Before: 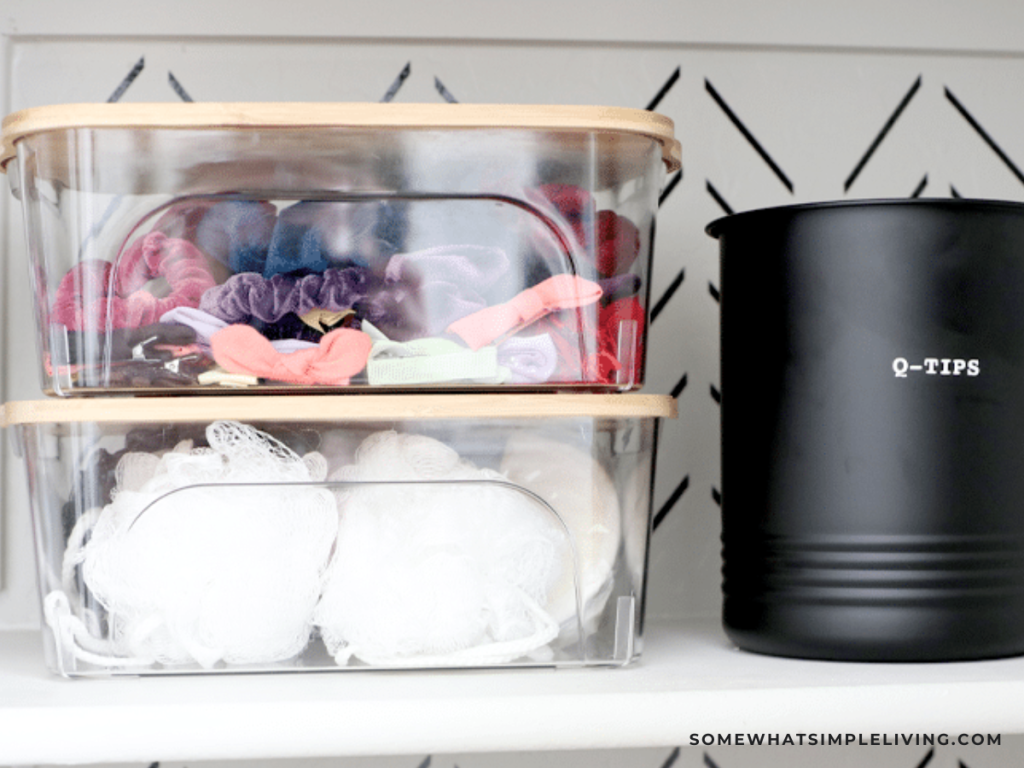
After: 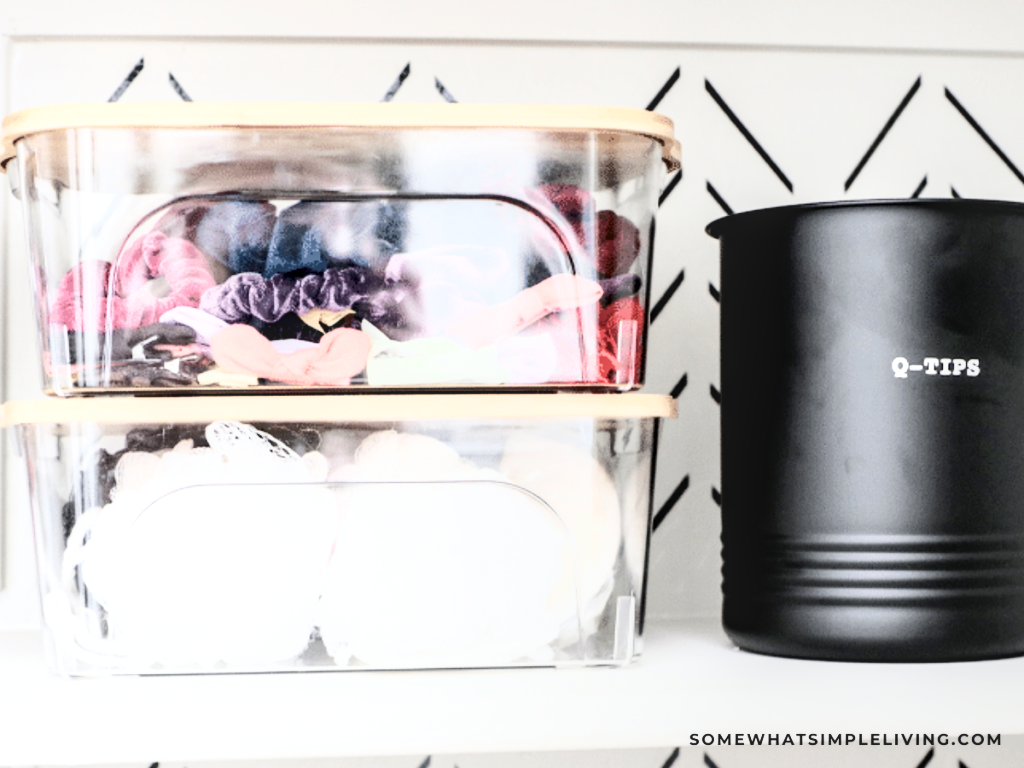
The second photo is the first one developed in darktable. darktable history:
base curve: curves: ch0 [(0, 0) (0.007, 0.004) (0.027, 0.03) (0.046, 0.07) (0.207, 0.54) (0.442, 0.872) (0.673, 0.972) (1, 1)]
shadows and highlights: shadows 48.47, highlights -41.24, soften with gaussian
local contrast: on, module defaults
contrast brightness saturation: contrast 0.099, saturation -0.289
